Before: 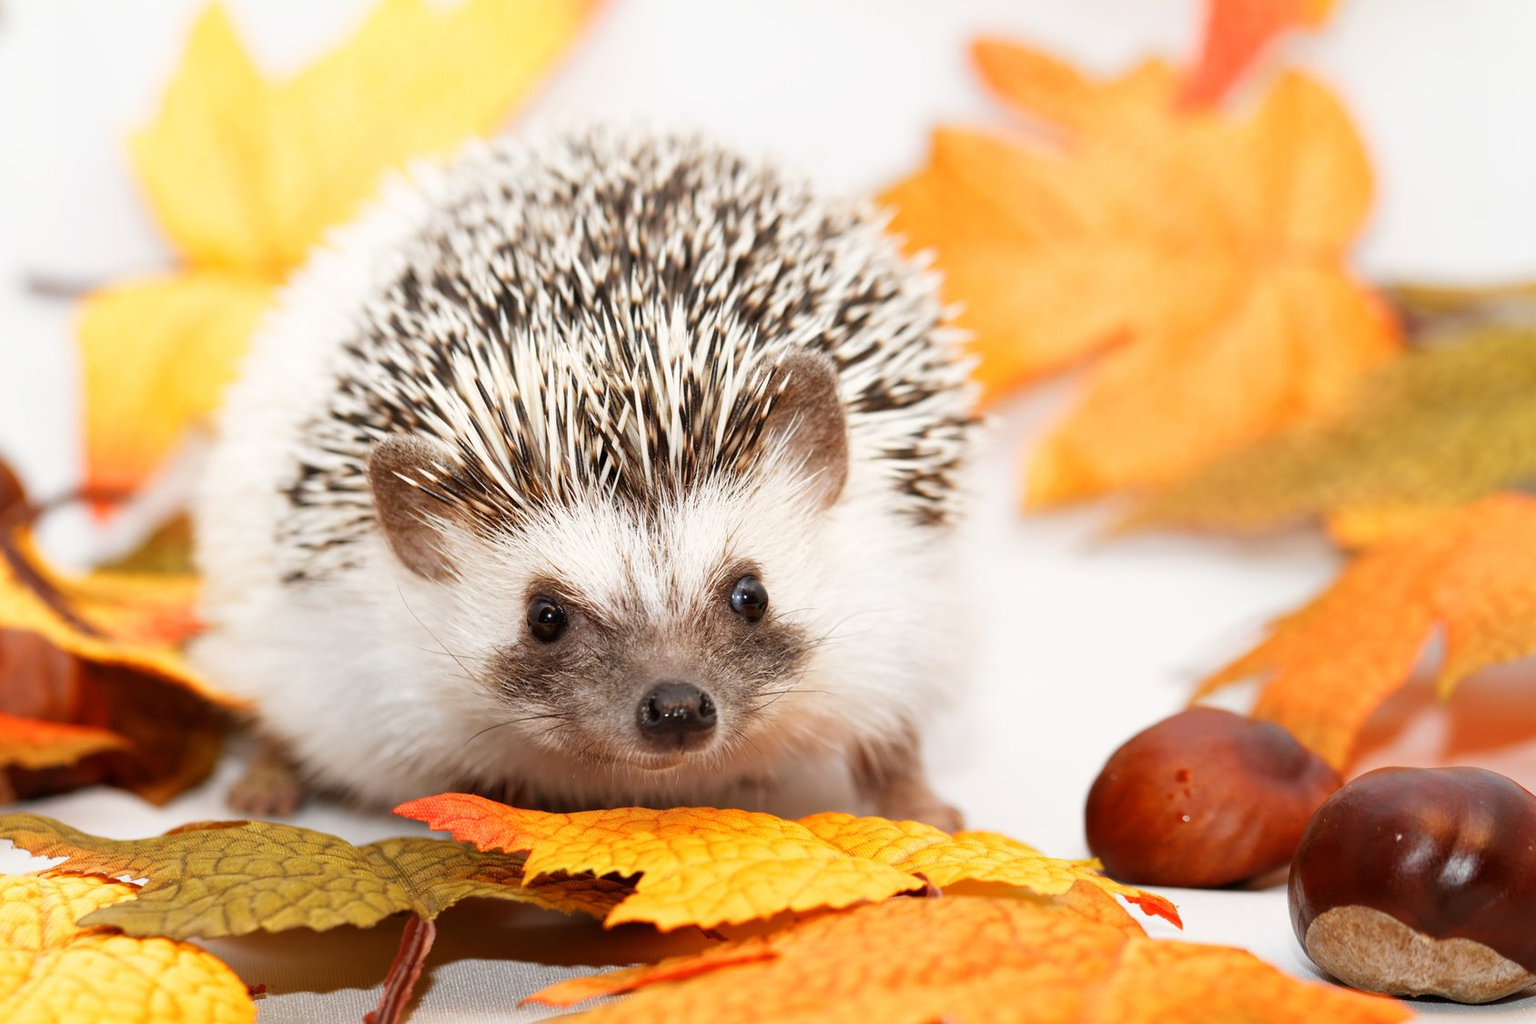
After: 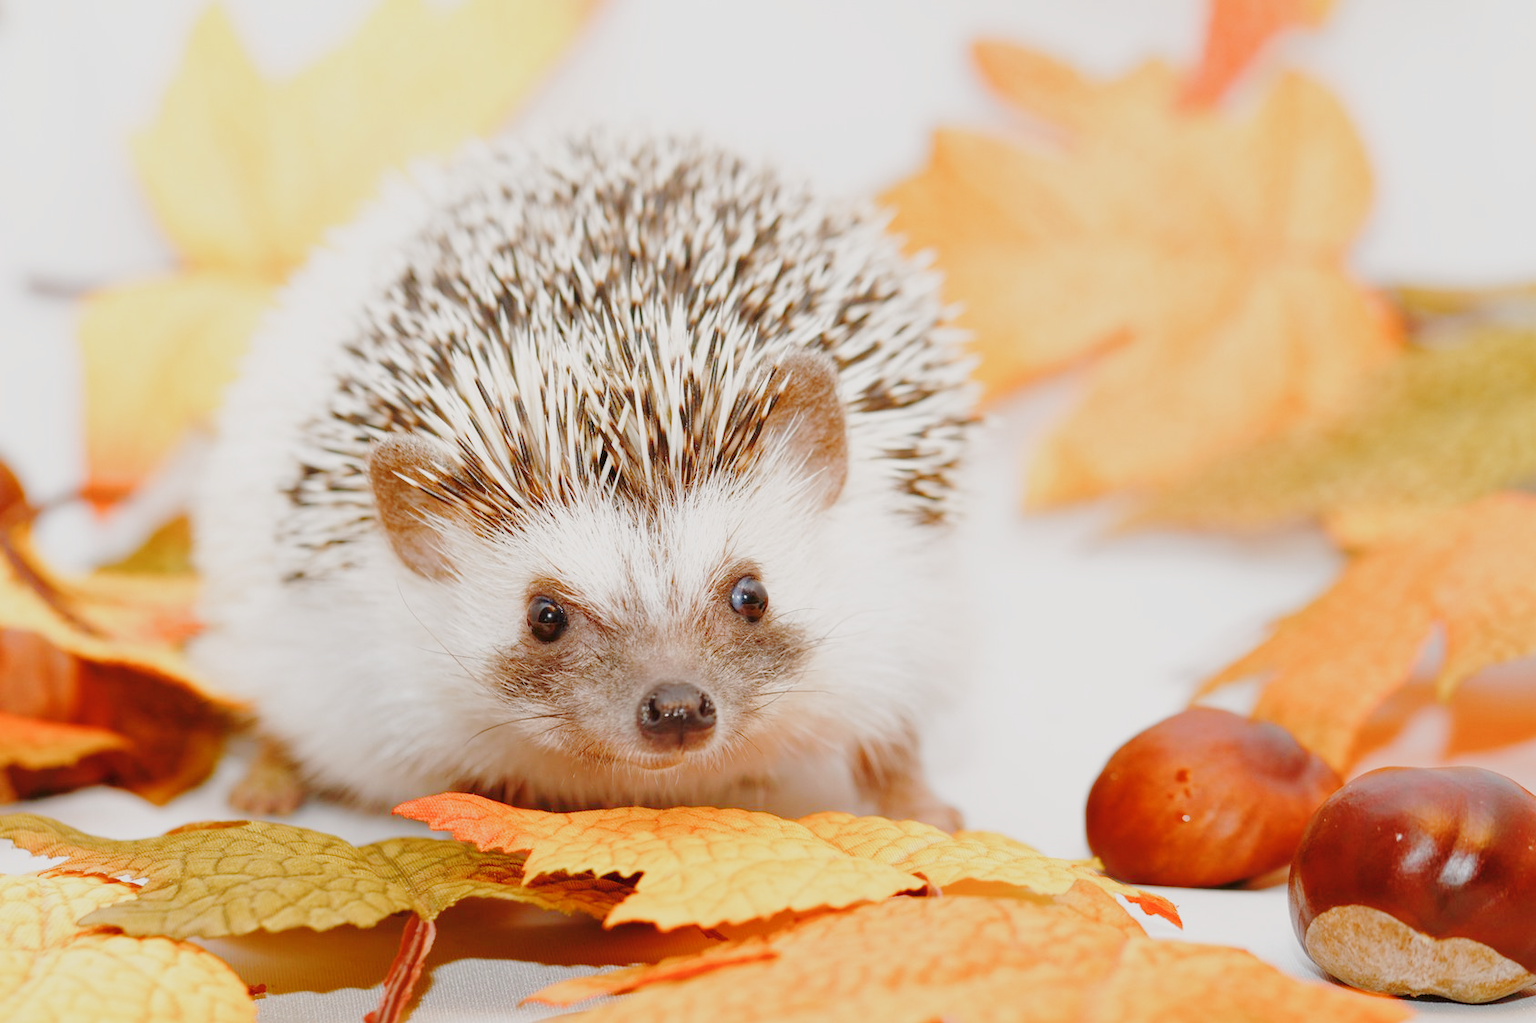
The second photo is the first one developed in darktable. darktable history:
tone equalizer: -8 EV 0.25 EV, -7 EV 0.417 EV, -6 EV 0.417 EV, -5 EV 0.25 EV, -3 EV -0.25 EV, -2 EV -0.417 EV, -1 EV -0.417 EV, +0 EV -0.25 EV, edges refinement/feathering 500, mask exposure compensation -1.57 EV, preserve details guided filter
color balance rgb: shadows lift › chroma 1%, shadows lift › hue 113°, highlights gain › chroma 0.2%, highlights gain › hue 333°, perceptual saturation grading › global saturation 20%, perceptual saturation grading › highlights -50%, perceptual saturation grading › shadows 25%, contrast -30%
color correction: saturation 0.8
base curve: curves: ch0 [(0, 0) (0.028, 0.03) (0.121, 0.232) (0.46, 0.748) (0.859, 0.968) (1, 1)], preserve colors none
